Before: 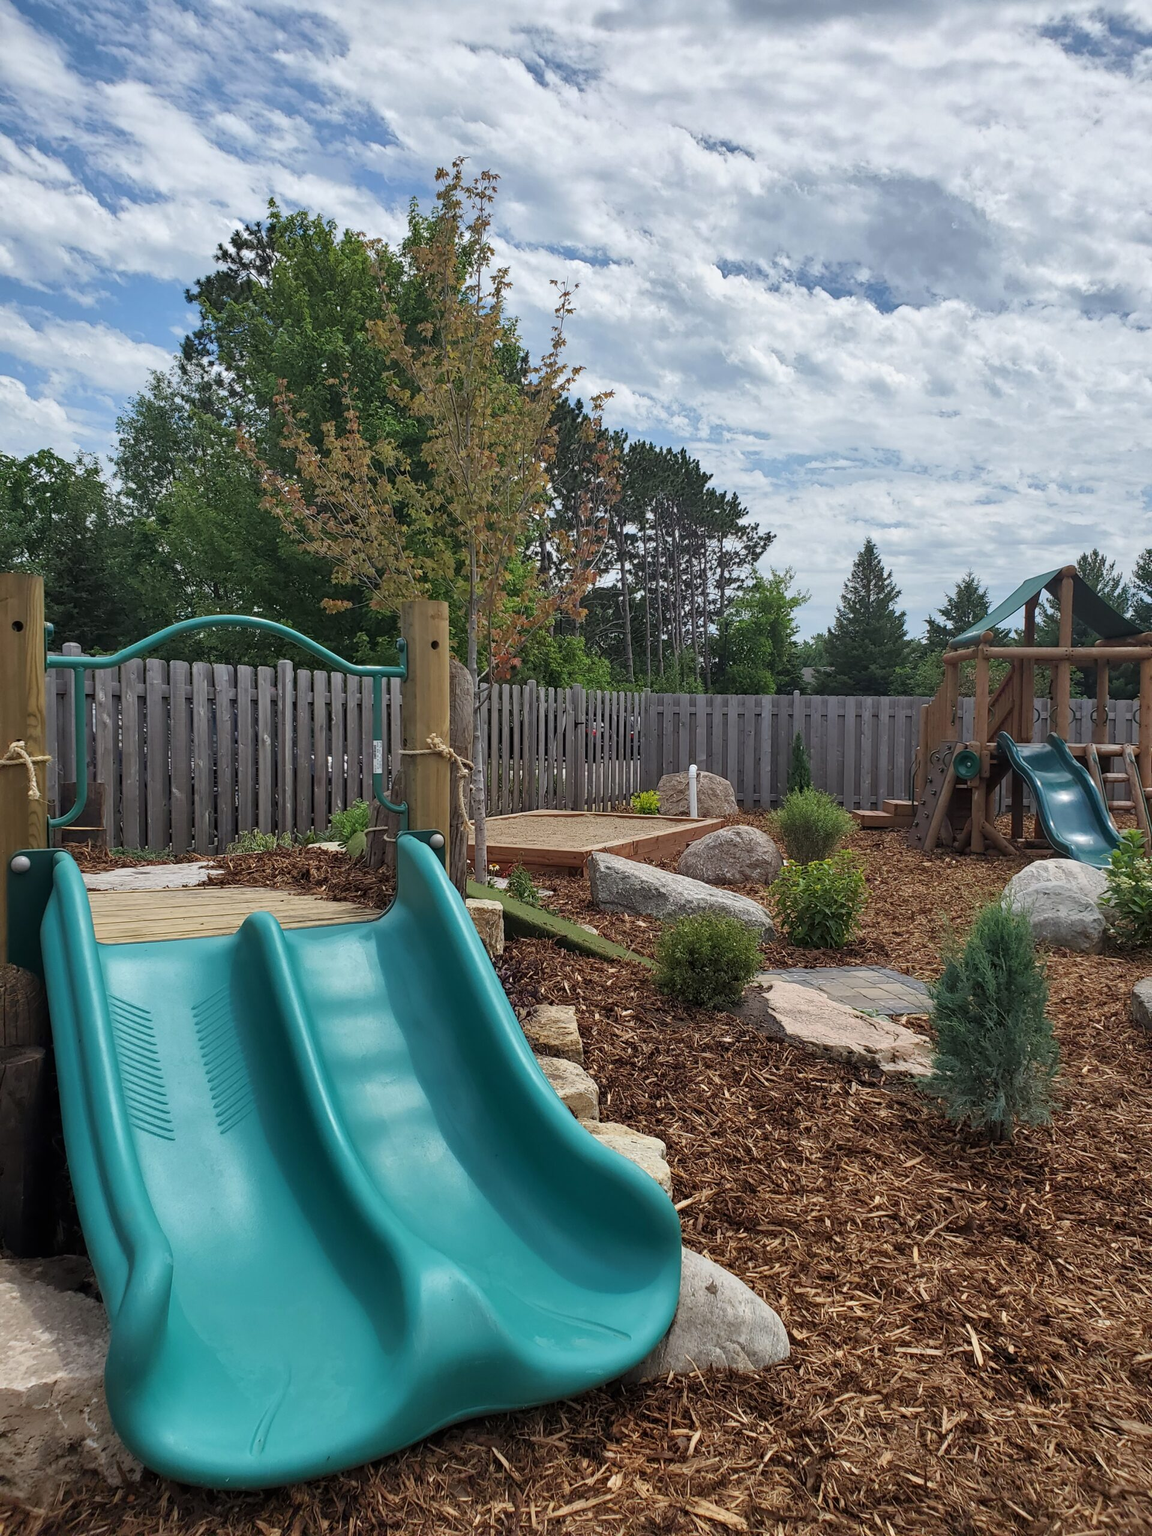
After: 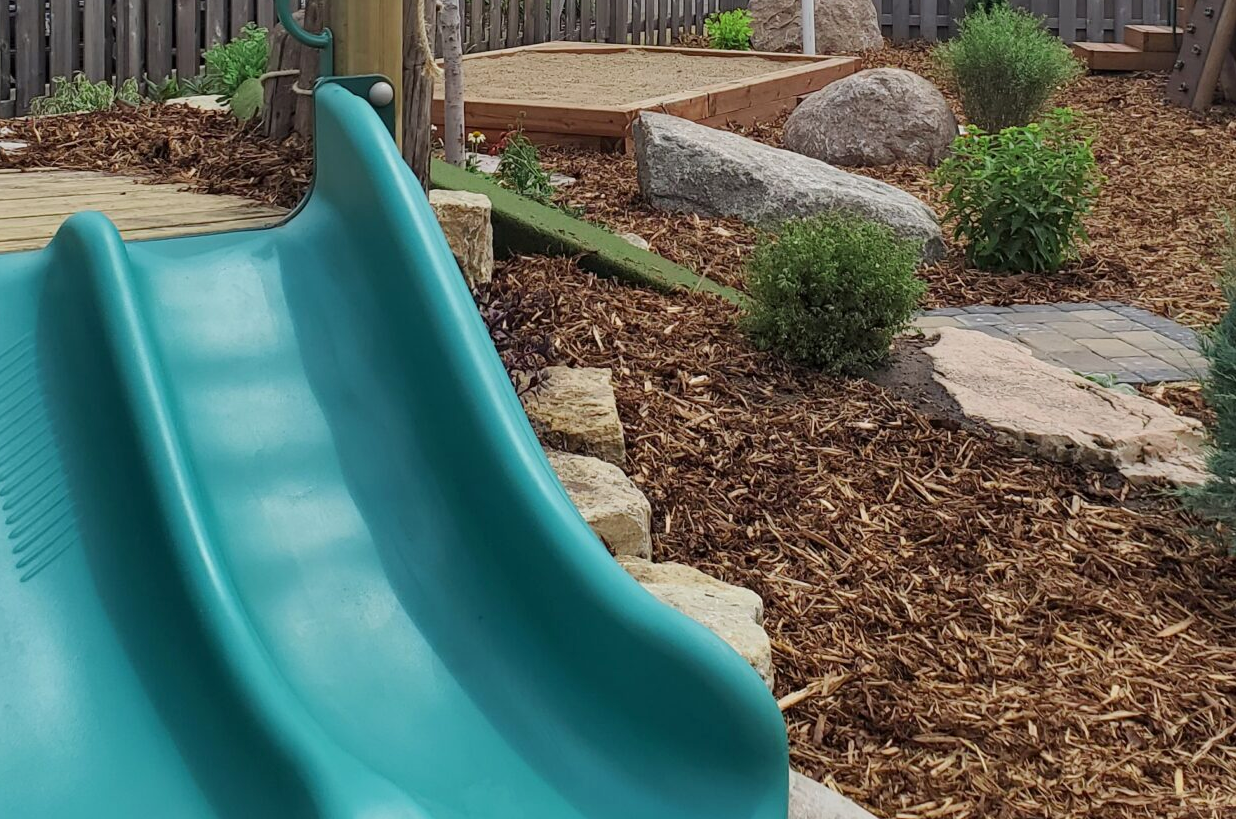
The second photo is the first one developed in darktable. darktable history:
crop: left 18.091%, top 51.13%, right 17.525%, bottom 16.85%
base curve: curves: ch0 [(0, 0) (0.235, 0.266) (0.503, 0.496) (0.786, 0.72) (1, 1)]
color zones: curves: ch2 [(0, 0.5) (0.143, 0.517) (0.286, 0.571) (0.429, 0.522) (0.571, 0.5) (0.714, 0.5) (0.857, 0.5) (1, 0.5)]
